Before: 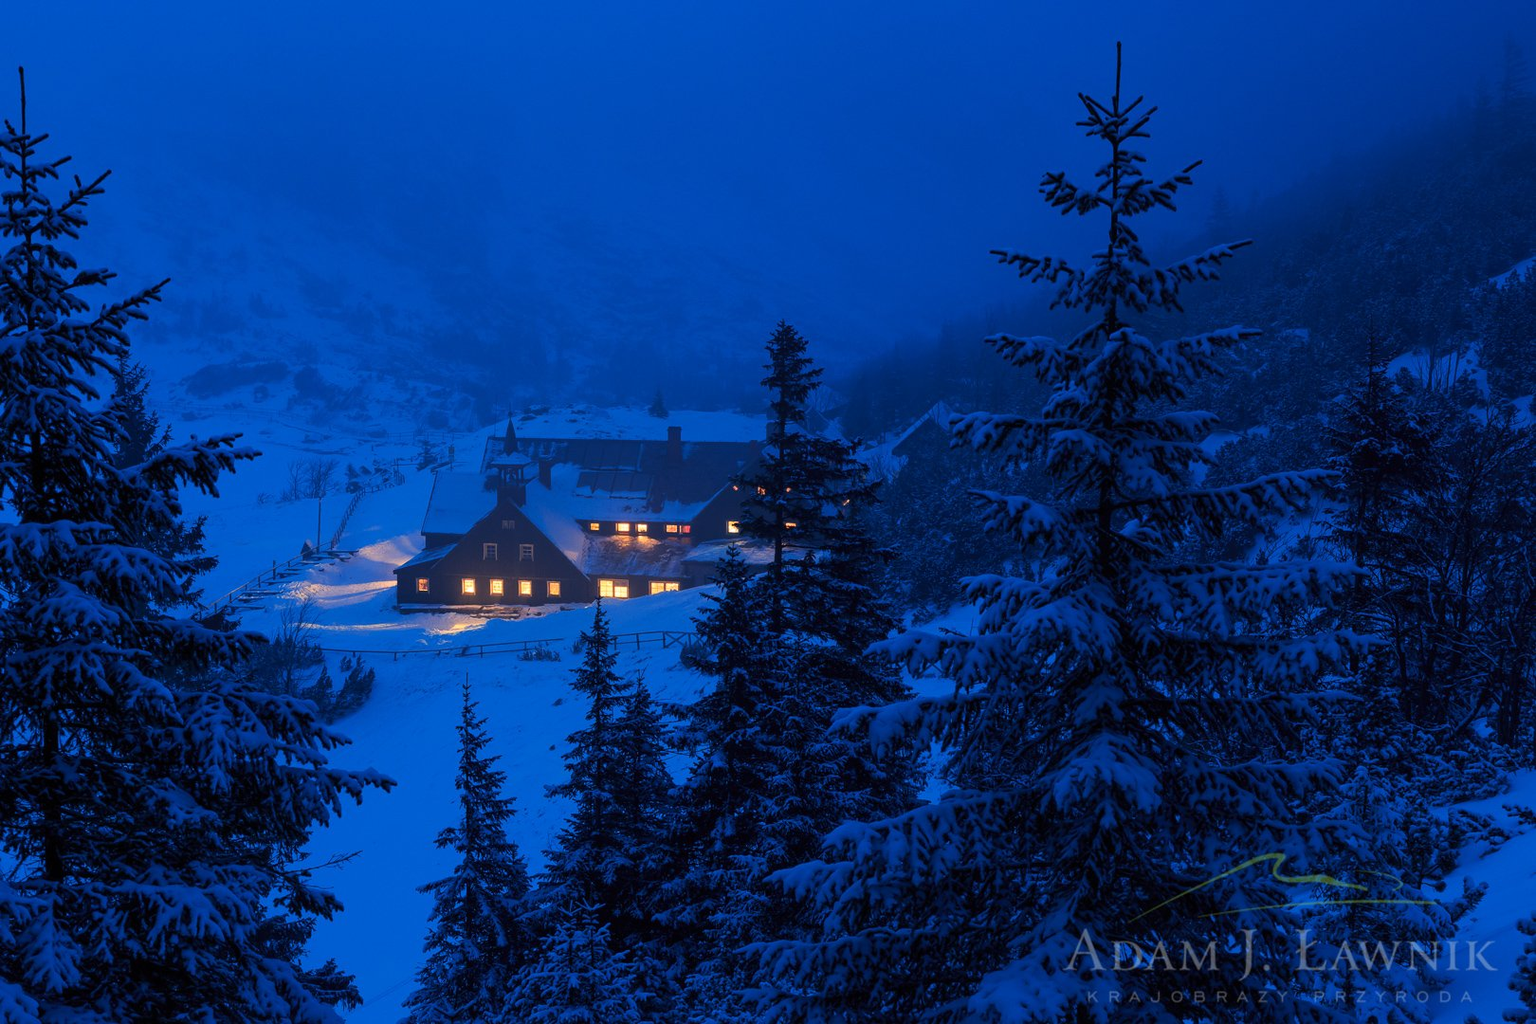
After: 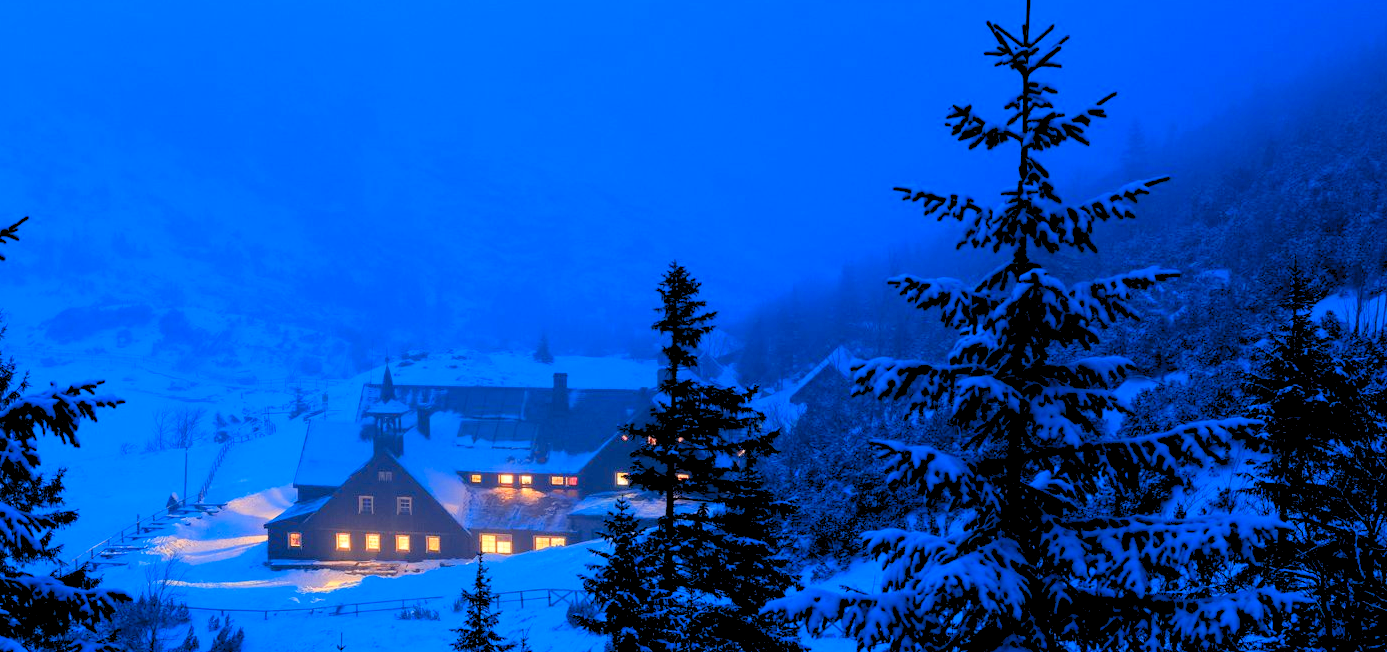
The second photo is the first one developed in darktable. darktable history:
levels: levels [0.072, 0.414, 0.976]
crop and rotate: left 9.345%, top 7.22%, right 4.982%, bottom 32.331%
